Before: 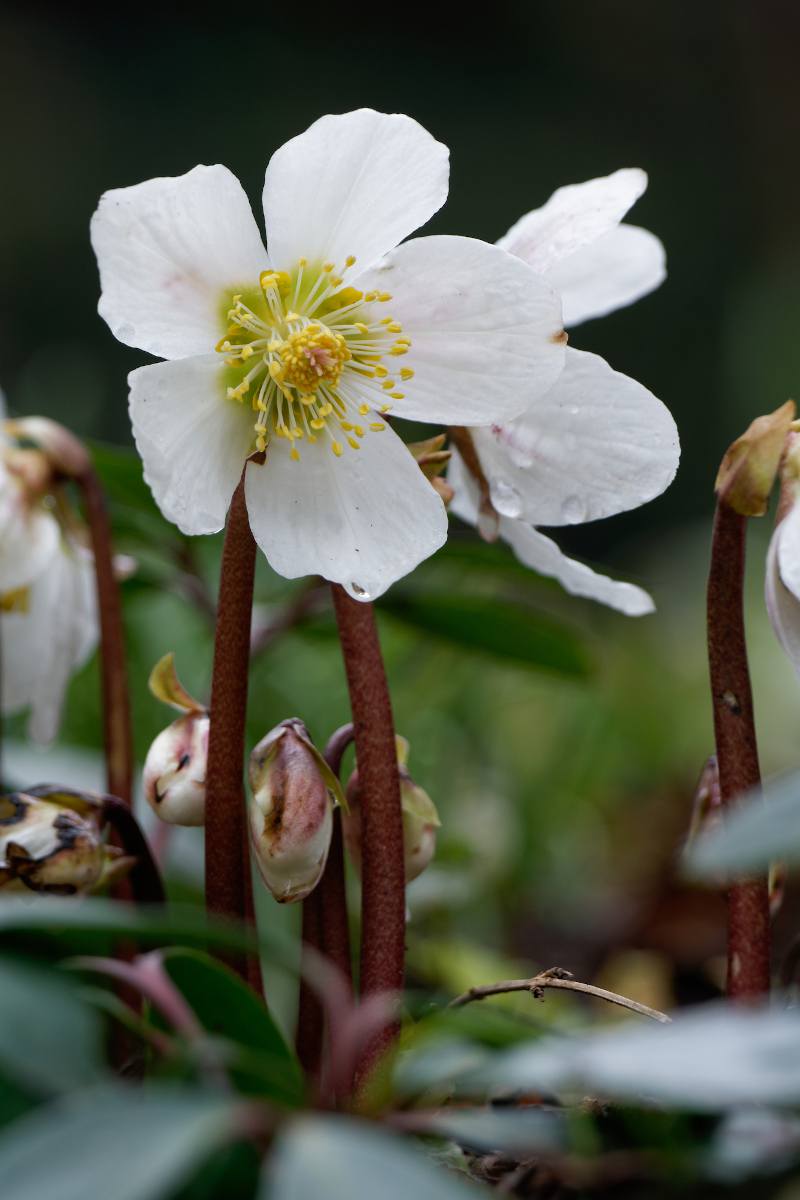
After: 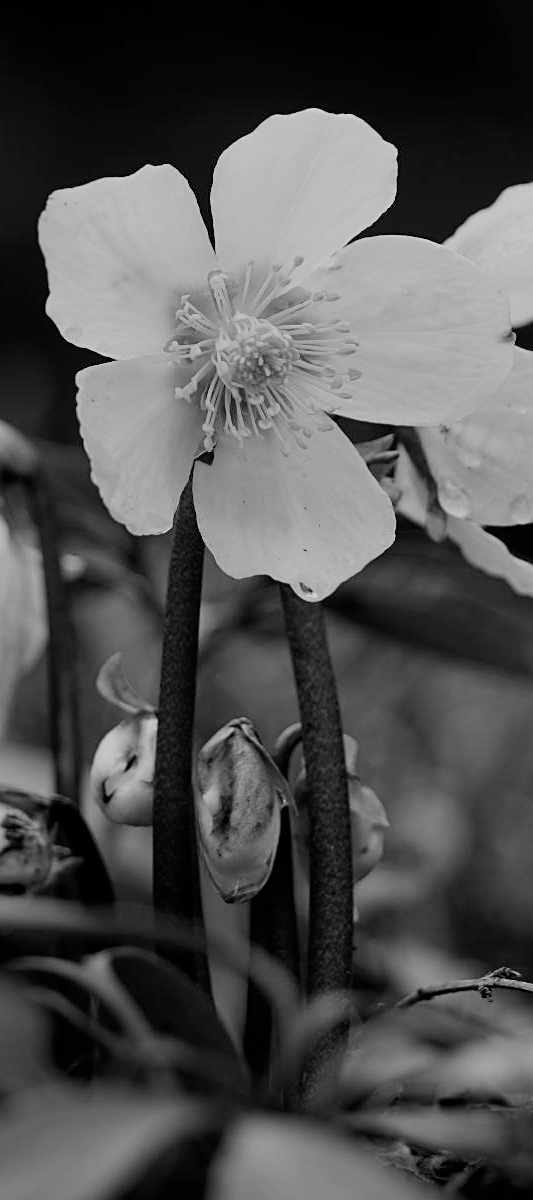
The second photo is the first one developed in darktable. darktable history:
monochrome: a 73.58, b 64.21
sharpen: on, module defaults
filmic rgb: black relative exposure -7.65 EV, white relative exposure 4.56 EV, hardness 3.61, contrast 1.05
crop and rotate: left 6.617%, right 26.717%
